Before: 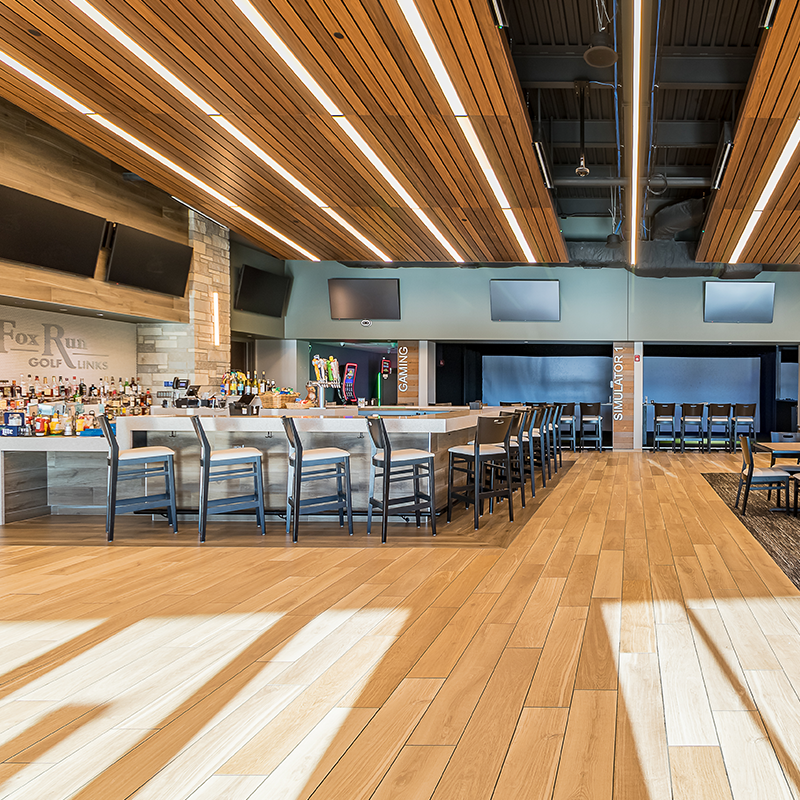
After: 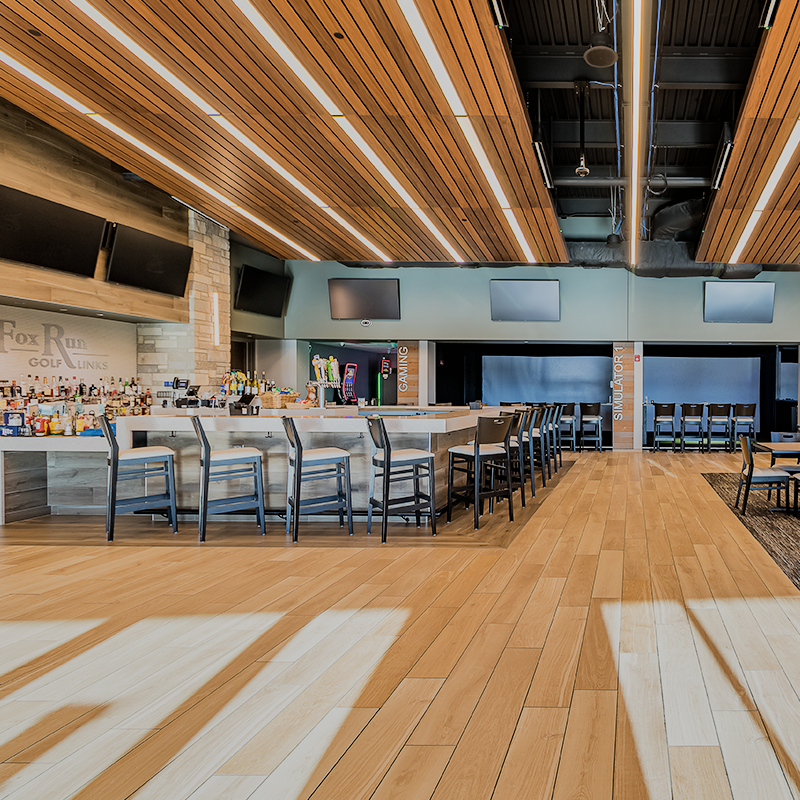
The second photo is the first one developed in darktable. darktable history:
filmic rgb: black relative exposure -7.15 EV, white relative exposure 5.36 EV, hardness 3.02
shadows and highlights: shadows 60, soften with gaussian
